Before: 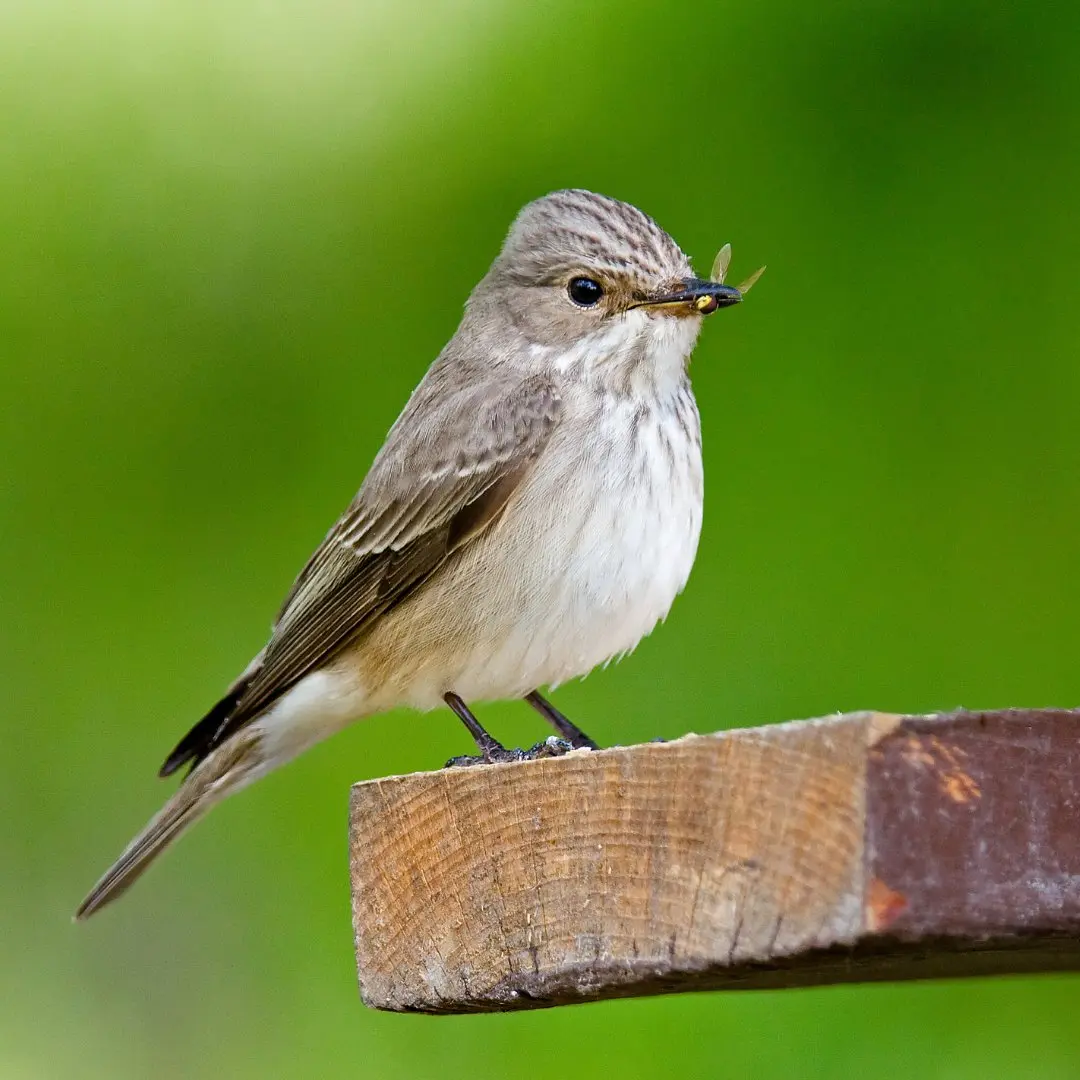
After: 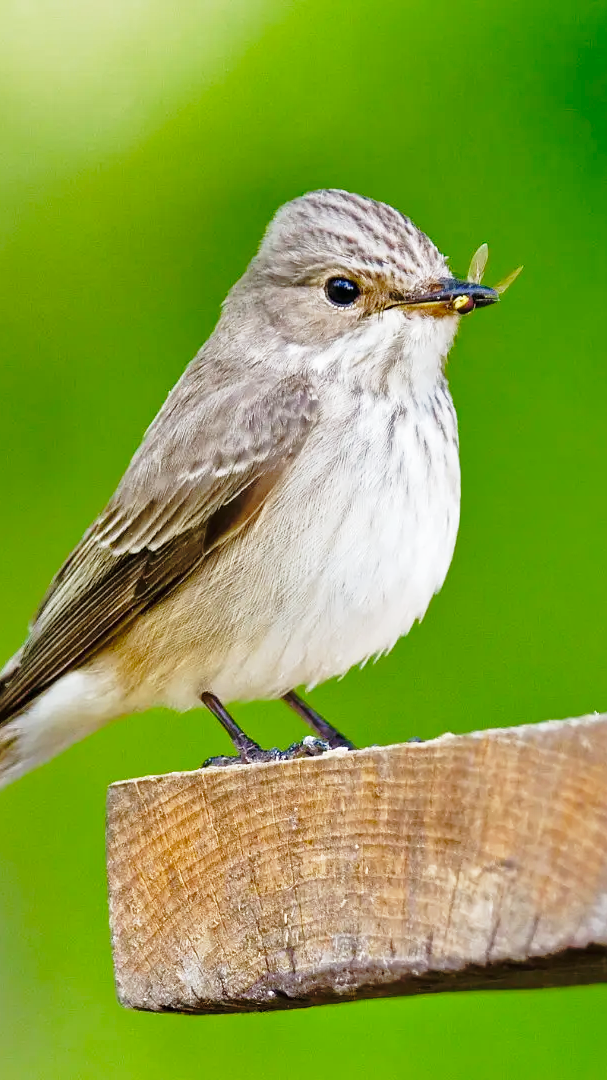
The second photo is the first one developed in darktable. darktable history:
crop and rotate: left 22.516%, right 21.234%
base curve: curves: ch0 [(0, 0) (0.028, 0.03) (0.121, 0.232) (0.46, 0.748) (0.859, 0.968) (1, 1)], preserve colors none
shadows and highlights: shadows 40, highlights -60
